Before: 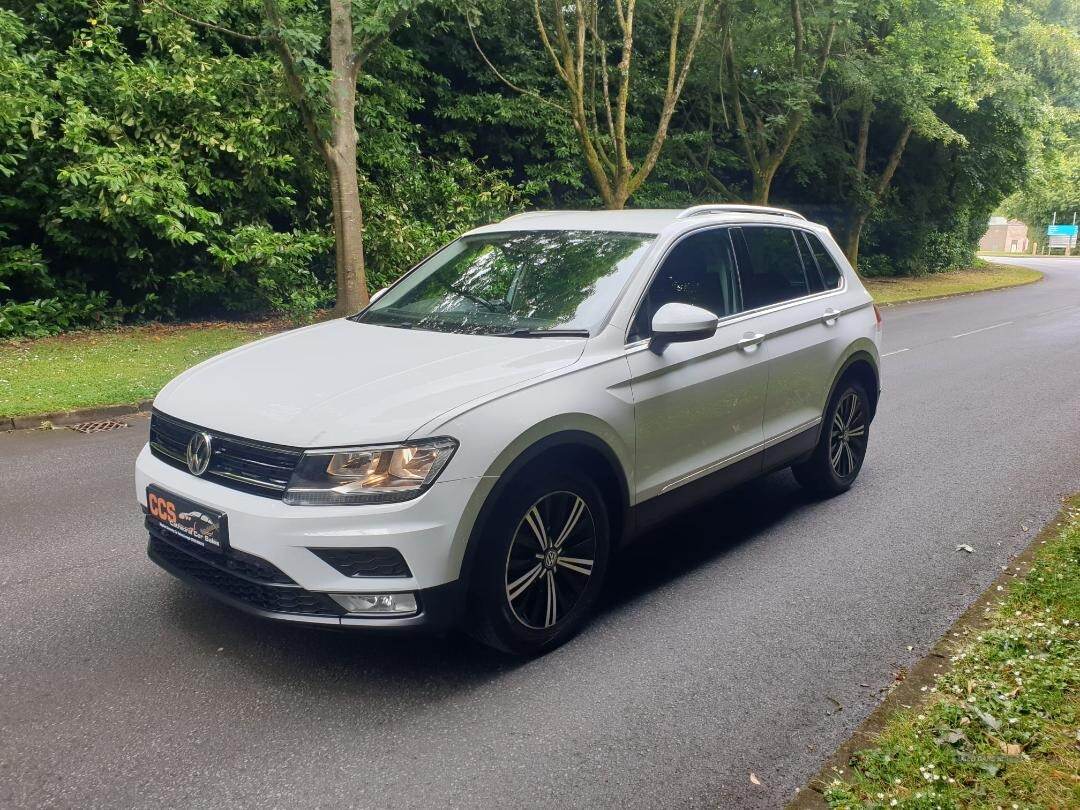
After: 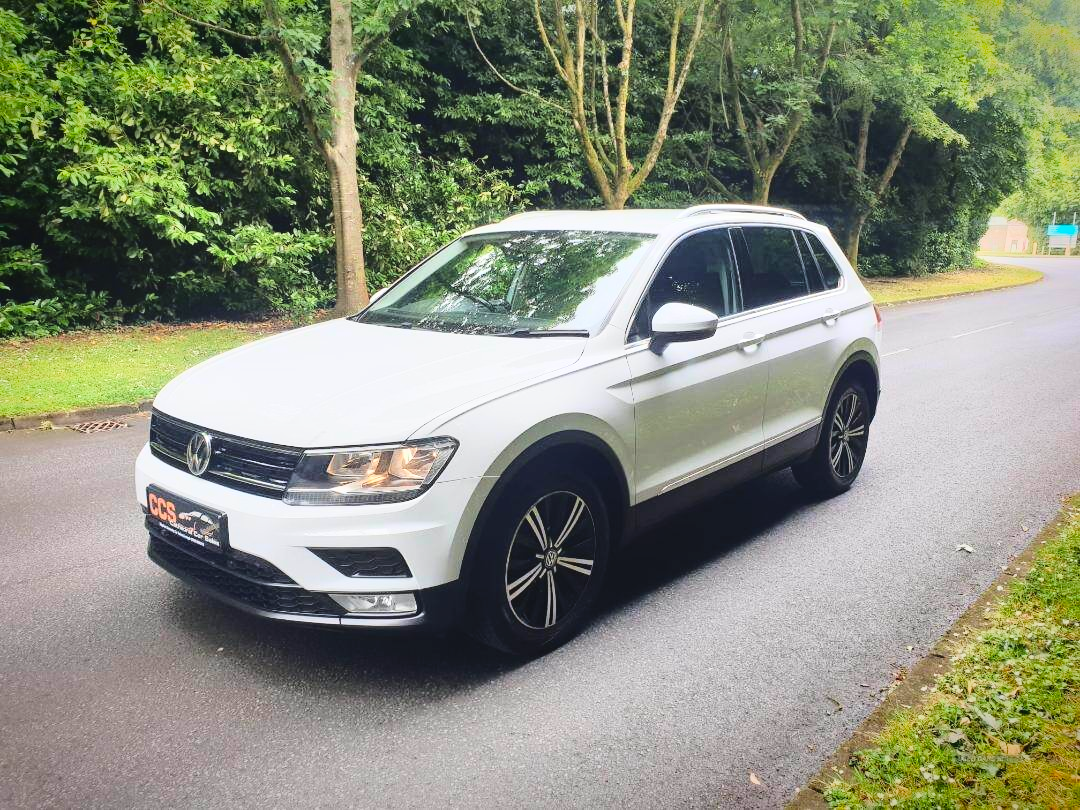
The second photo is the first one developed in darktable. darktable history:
levels: mode automatic, levels [0, 0.478, 1]
tone equalizer: edges refinement/feathering 500, mask exposure compensation -1.57 EV, preserve details no
contrast brightness saturation: contrast -0.101, saturation -0.093
vignetting: saturation 0.374, automatic ratio true
base curve: curves: ch0 [(0, 0) (0.028, 0.03) (0.121, 0.232) (0.46, 0.748) (0.859, 0.968) (1, 1)]
exposure: exposure 0.223 EV, compensate highlight preservation false
